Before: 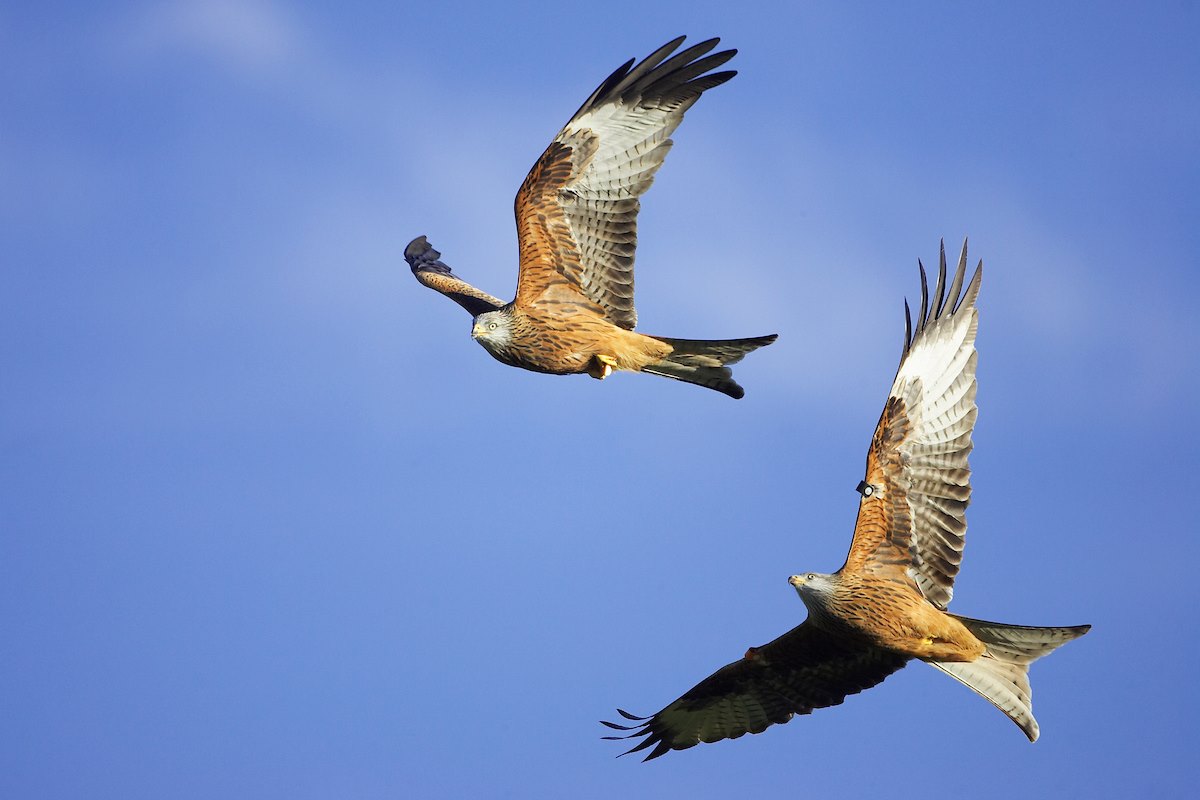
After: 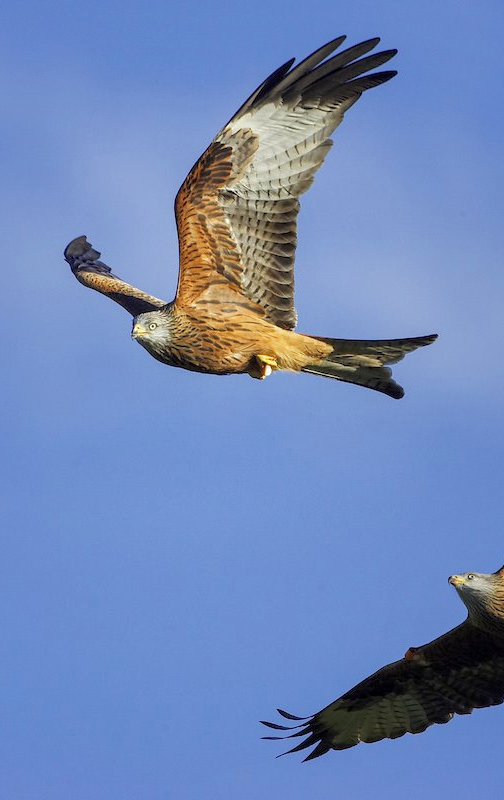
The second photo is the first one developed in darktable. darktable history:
crop: left 28.385%, right 29.44%
local contrast: on, module defaults
shadows and highlights: shadows 39.81, highlights -59.92
